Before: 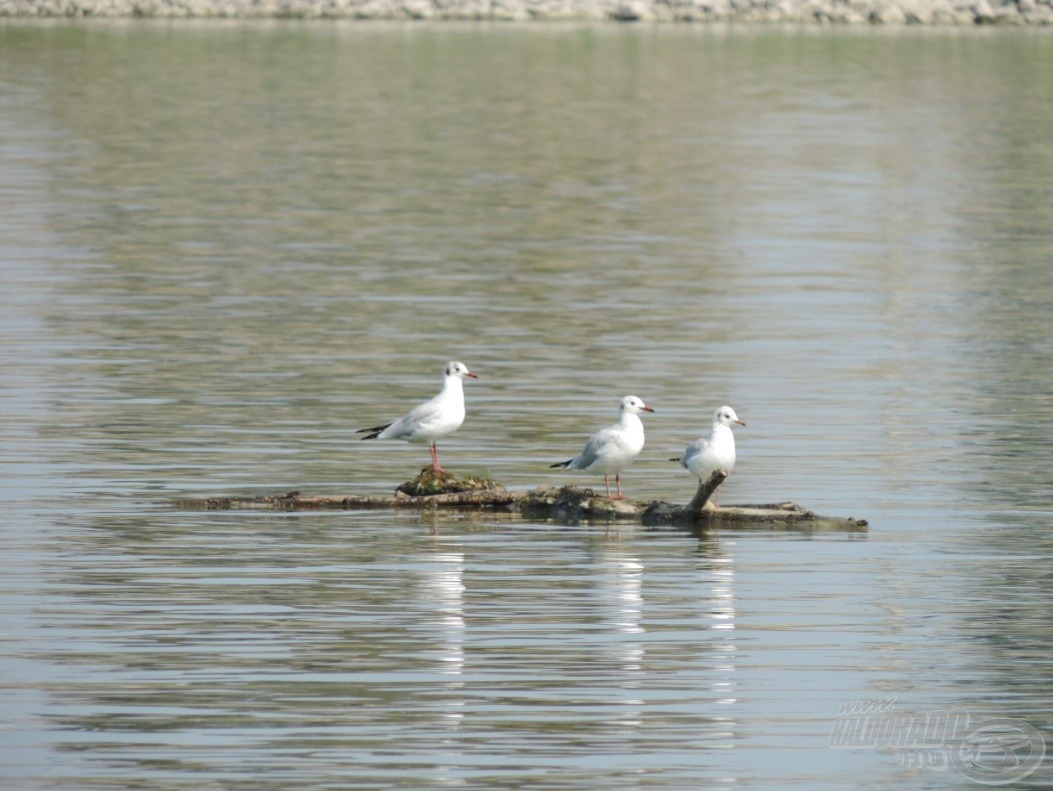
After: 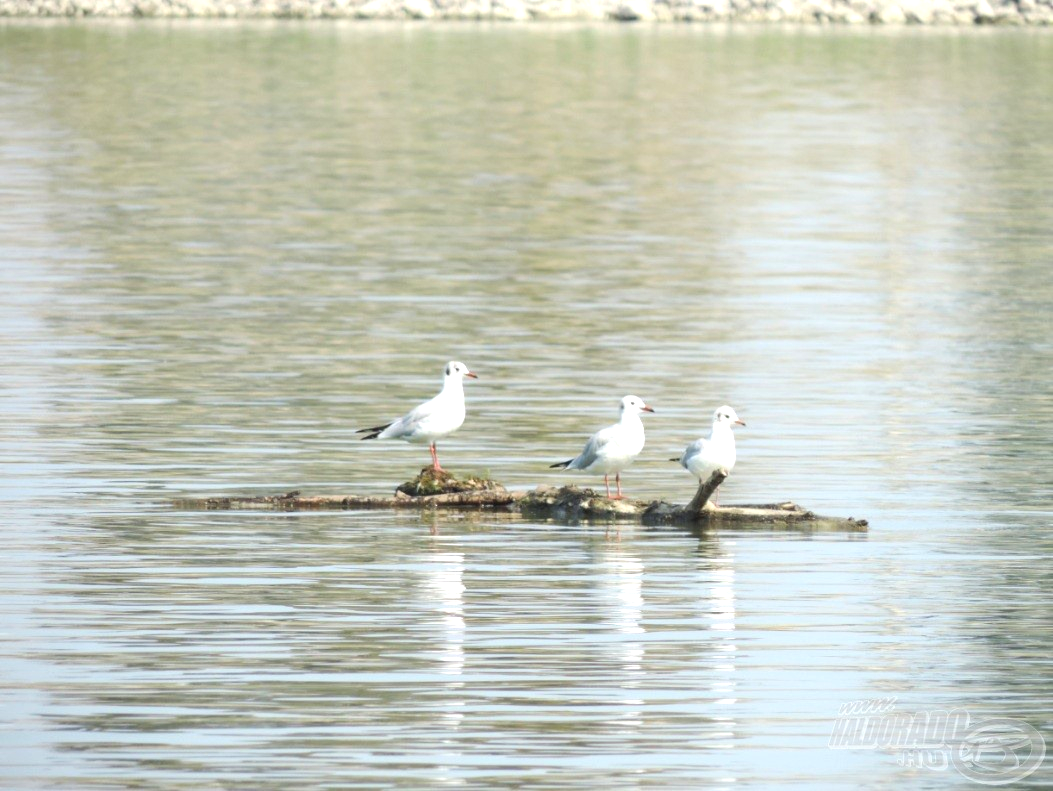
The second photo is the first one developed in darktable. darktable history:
exposure: black level correction 0, exposure 0.863 EV, compensate exposure bias true, compensate highlight preservation false
